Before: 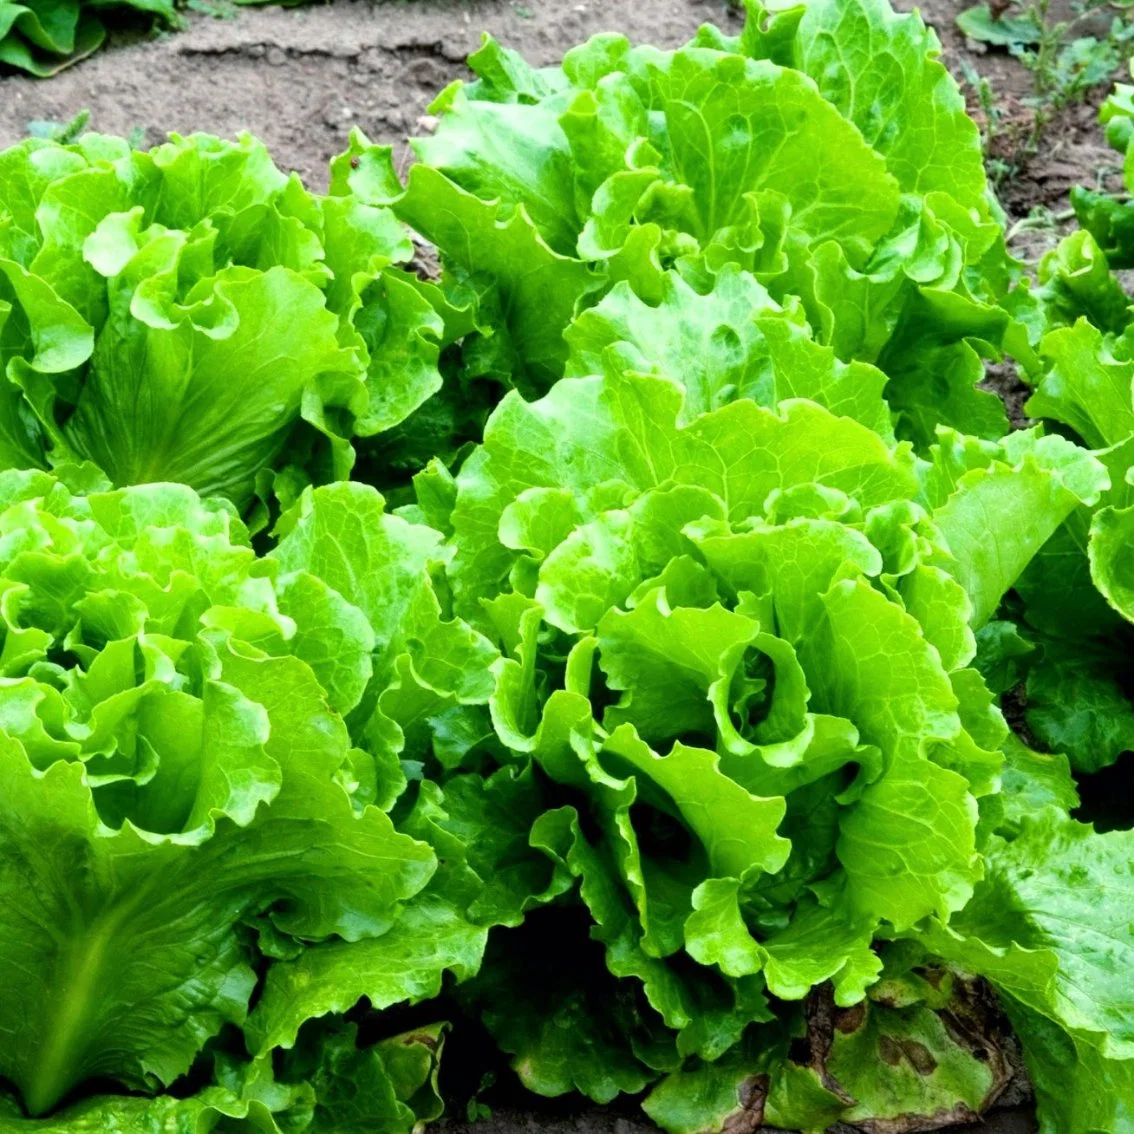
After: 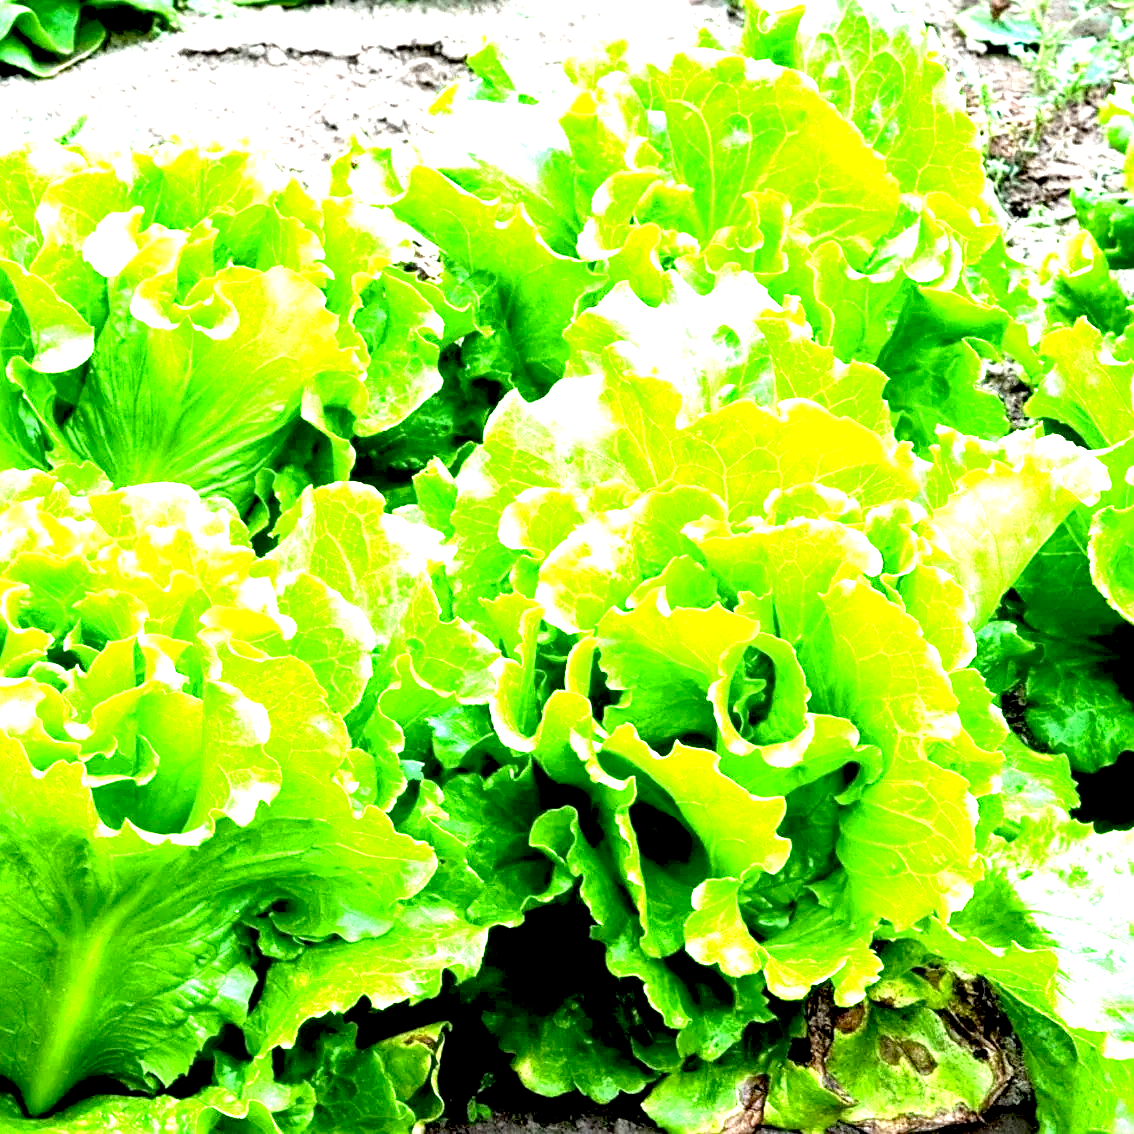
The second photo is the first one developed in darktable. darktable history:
sharpen: on, module defaults
exposure: black level correction 0.005, exposure 2.072 EV, compensate highlight preservation false
